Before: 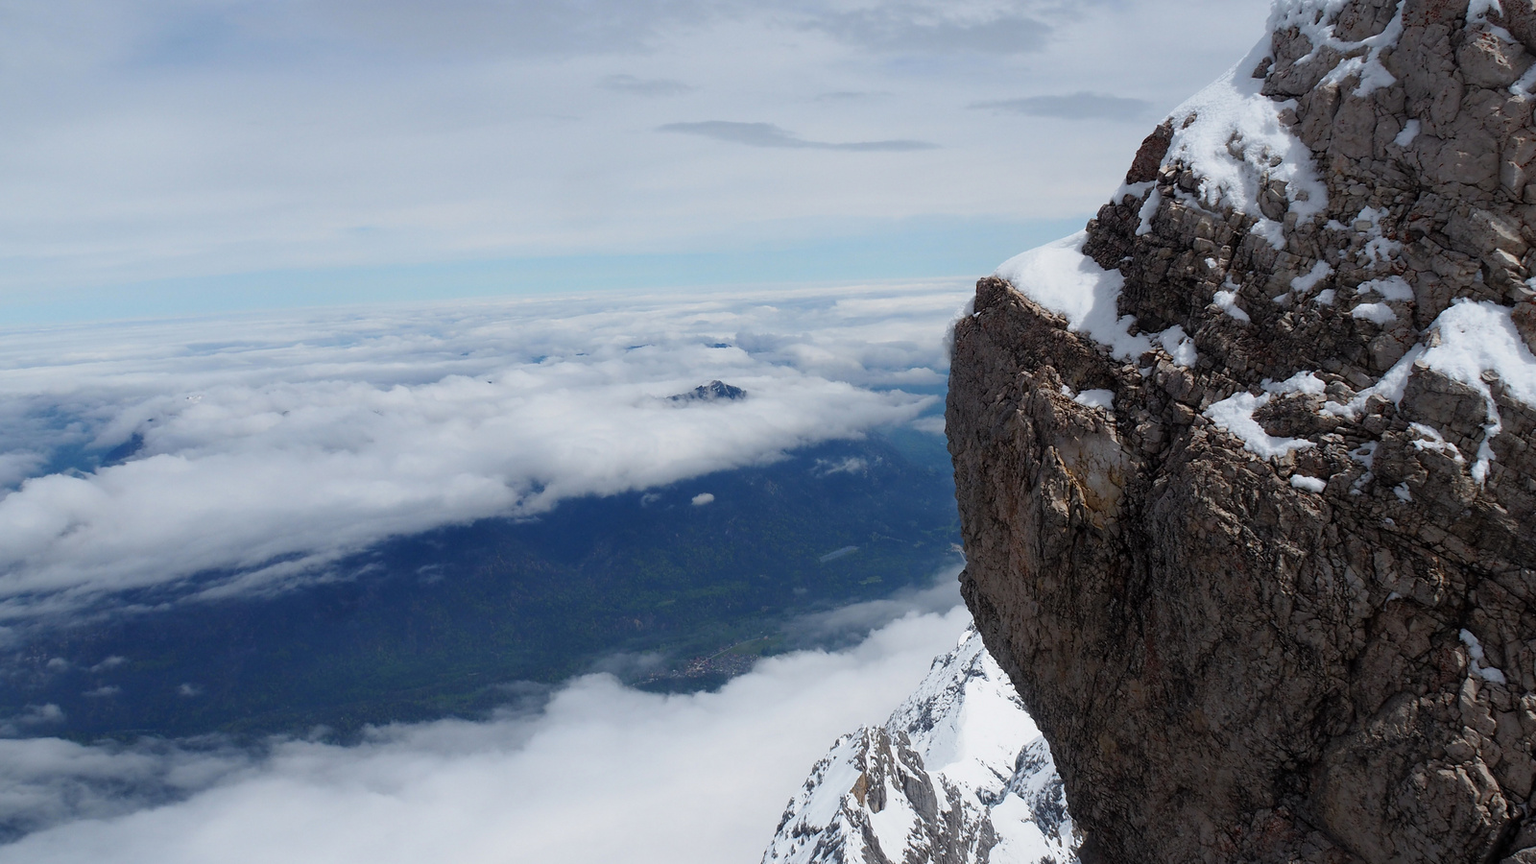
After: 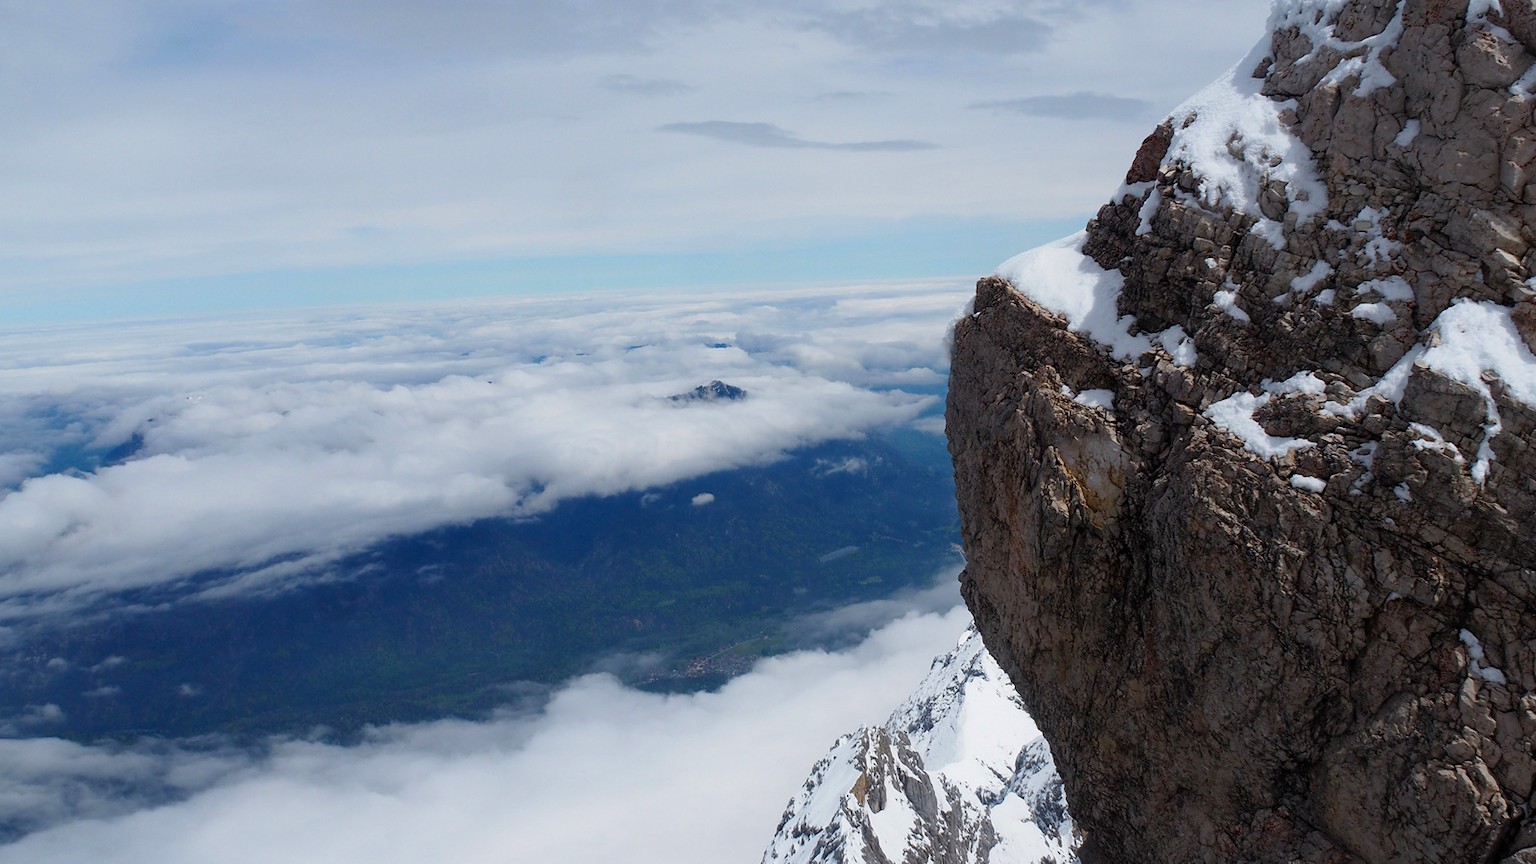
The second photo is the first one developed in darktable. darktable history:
color balance rgb: perceptual saturation grading › global saturation 19.612%
